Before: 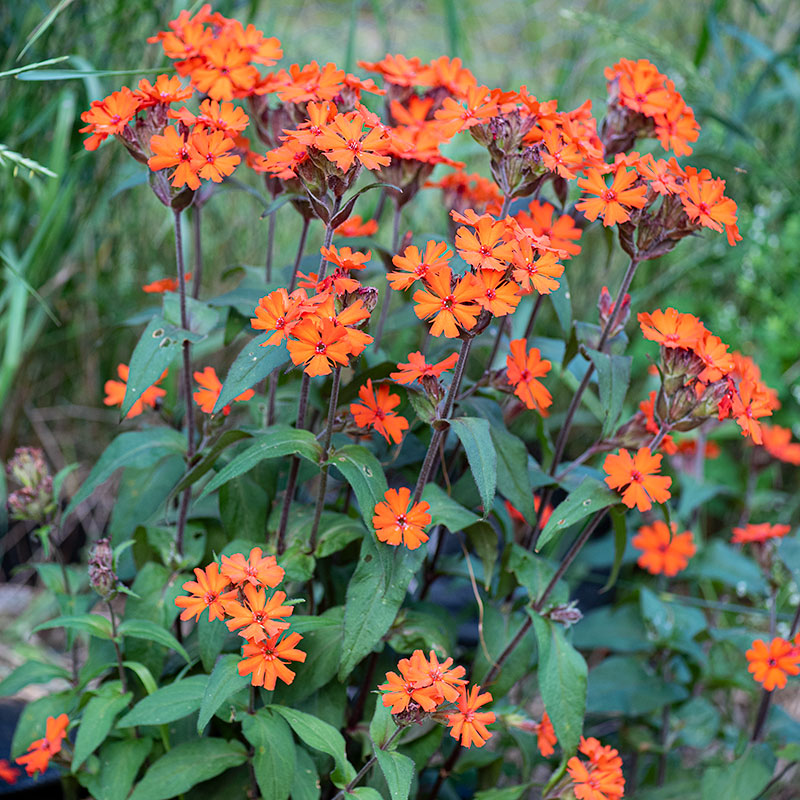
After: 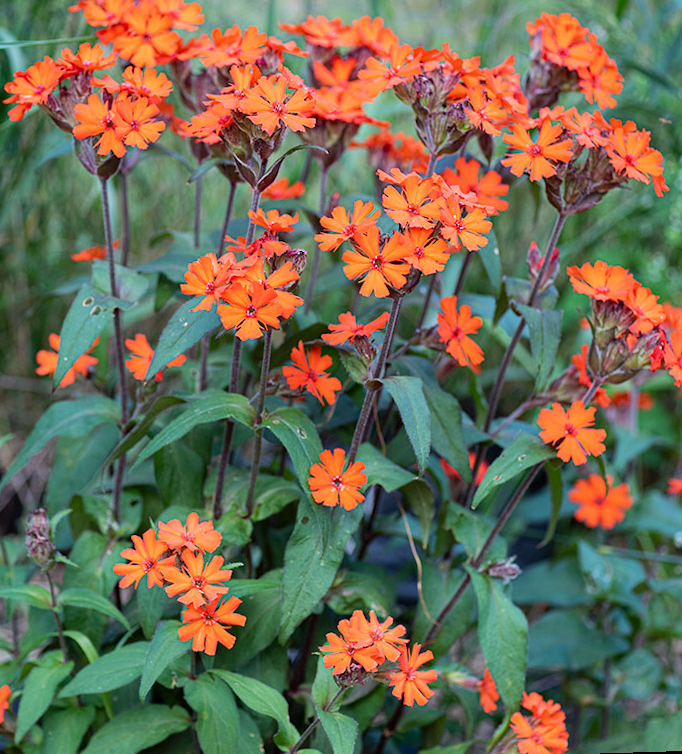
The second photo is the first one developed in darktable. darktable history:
rotate and perspective: rotation -1.75°, automatic cropping off
white balance: emerald 1
crop: left 9.807%, top 6.259%, right 7.334%, bottom 2.177%
